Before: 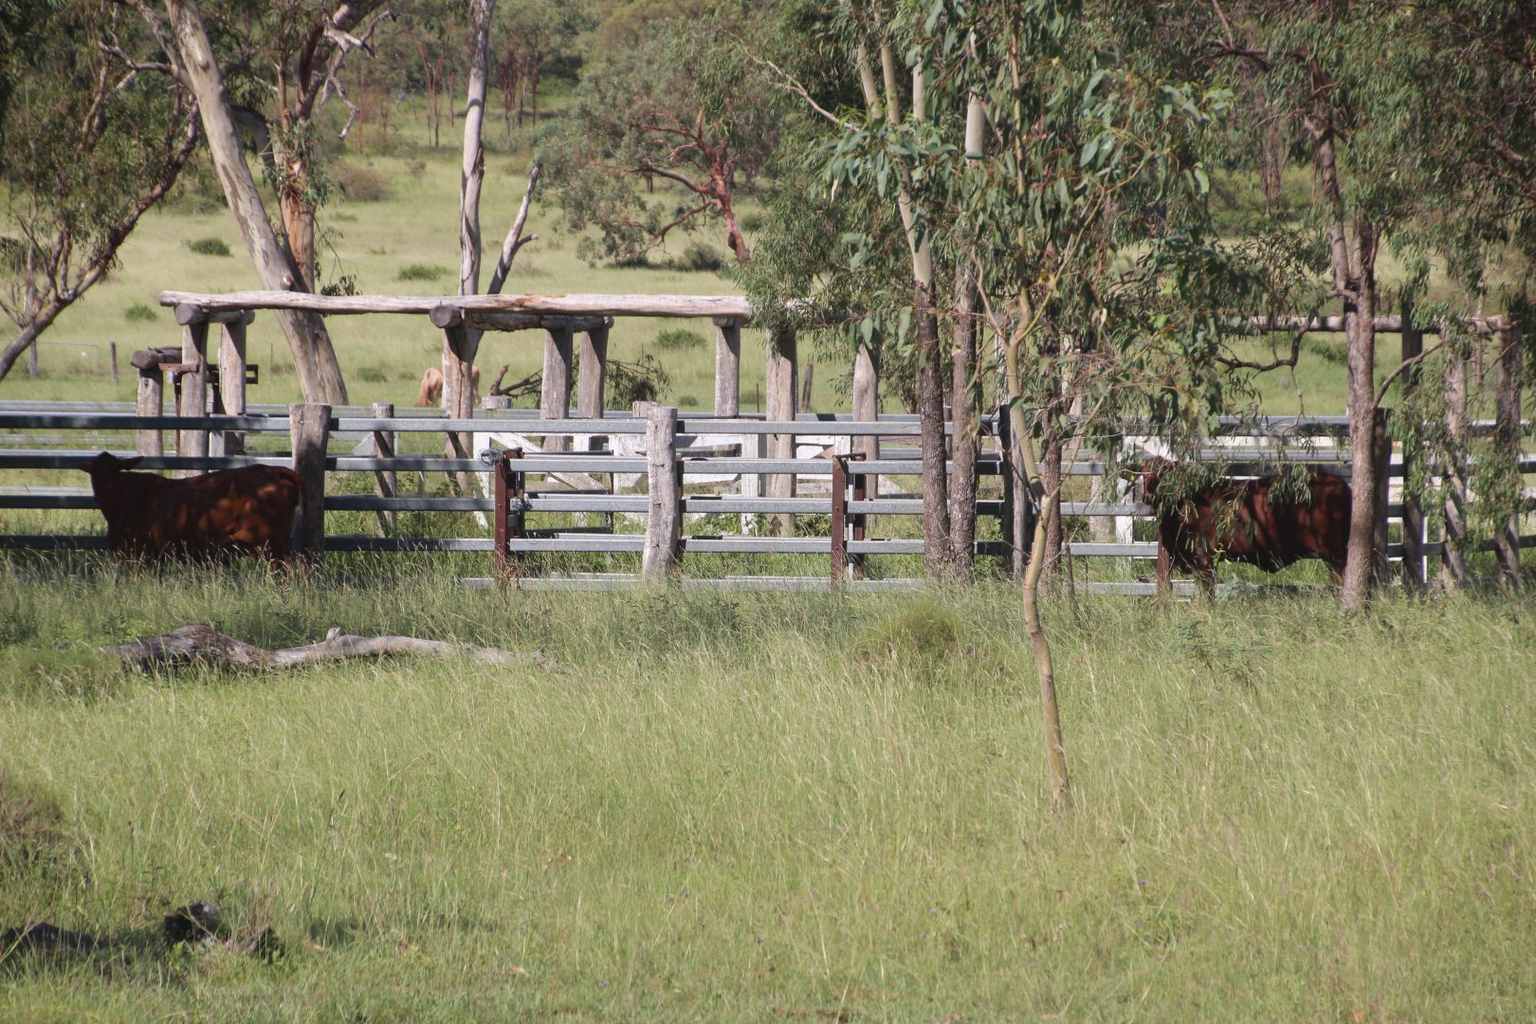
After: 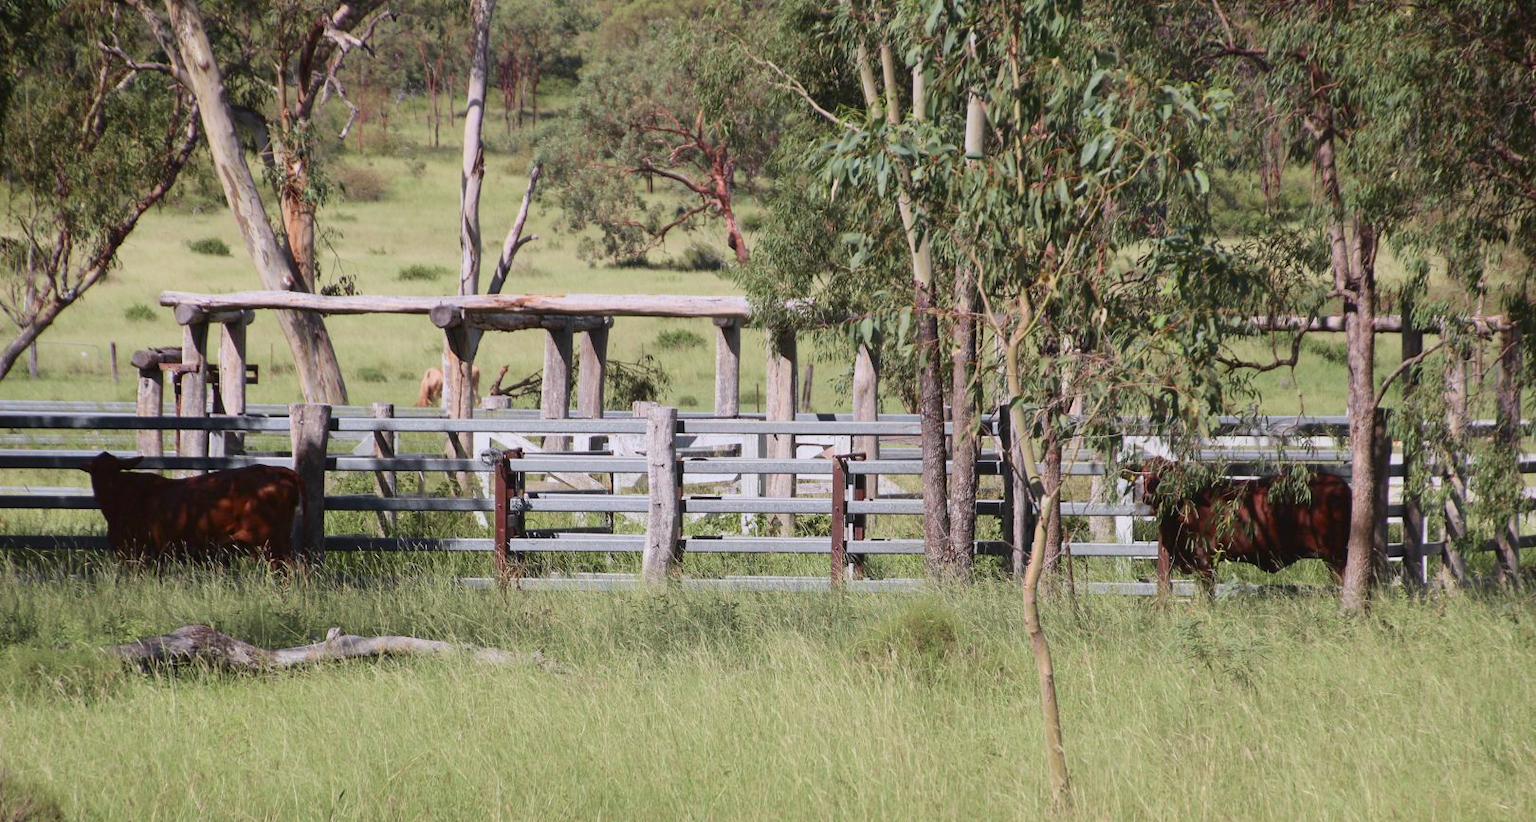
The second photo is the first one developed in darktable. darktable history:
tone equalizer: on, module defaults
white balance: red 0.976, blue 1.04
crop: bottom 19.644%
tone curve: curves: ch0 [(0, 0) (0.091, 0.074) (0.184, 0.168) (0.491, 0.519) (0.748, 0.765) (1, 0.919)]; ch1 [(0, 0) (0.179, 0.173) (0.322, 0.32) (0.424, 0.424) (0.502, 0.504) (0.56, 0.578) (0.631, 0.667) (0.777, 0.806) (1, 1)]; ch2 [(0, 0) (0.434, 0.447) (0.483, 0.487) (0.547, 0.564) (0.676, 0.673) (1, 1)], color space Lab, independent channels, preserve colors none
